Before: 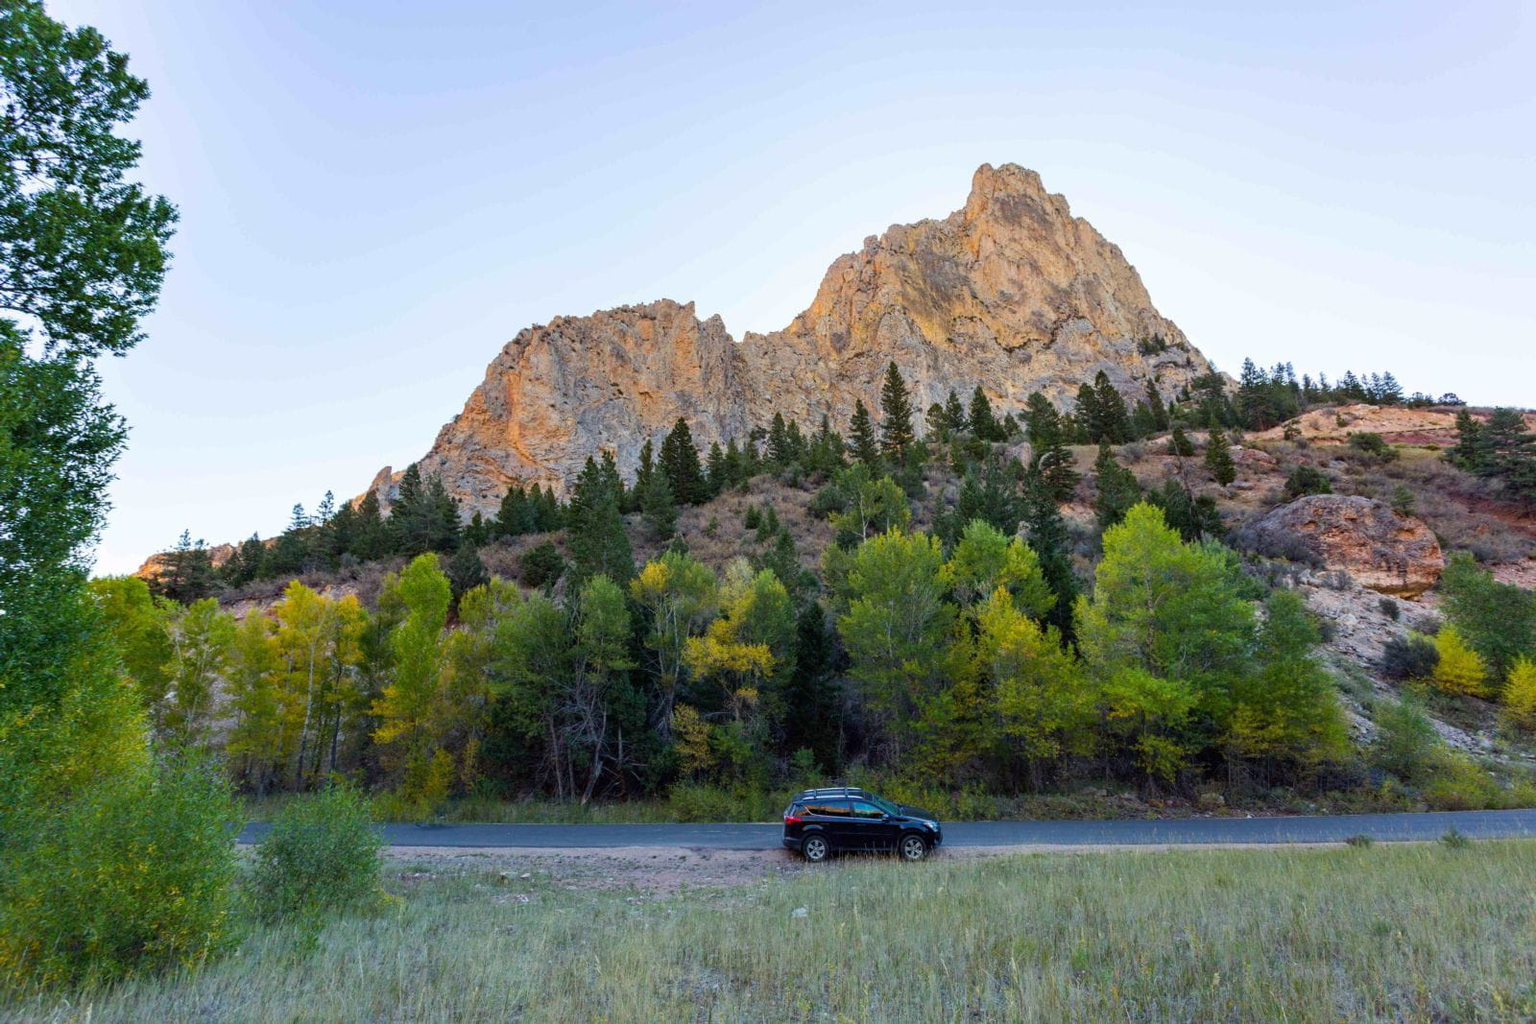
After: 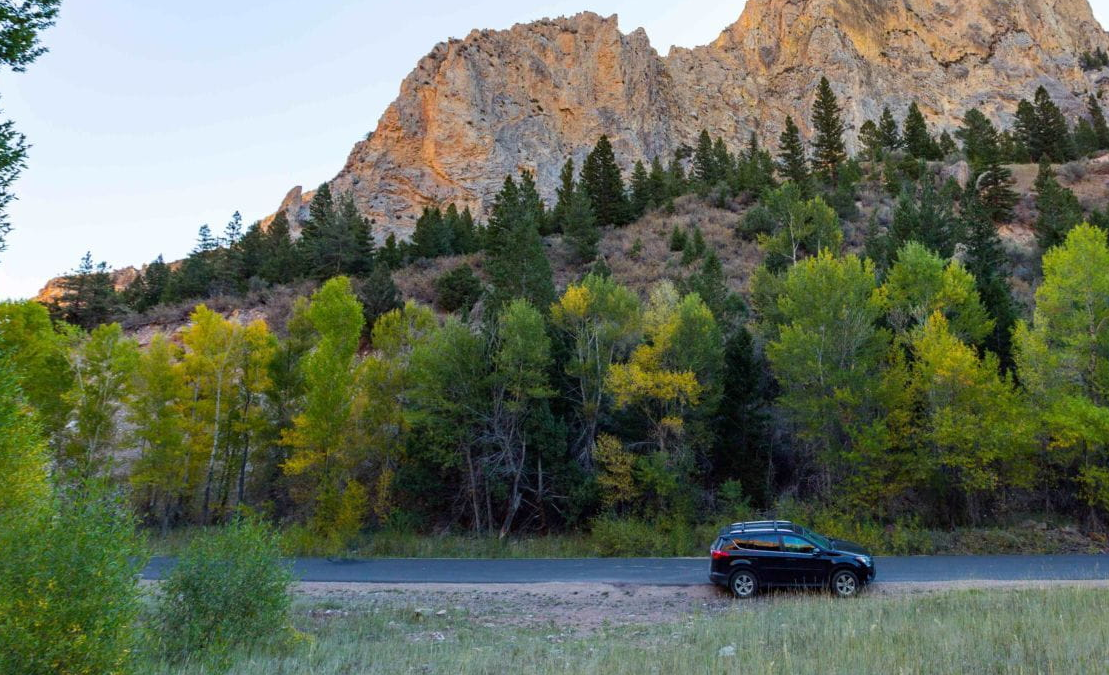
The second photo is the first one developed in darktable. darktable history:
crop: left 6.684%, top 28.139%, right 23.985%, bottom 8.558%
